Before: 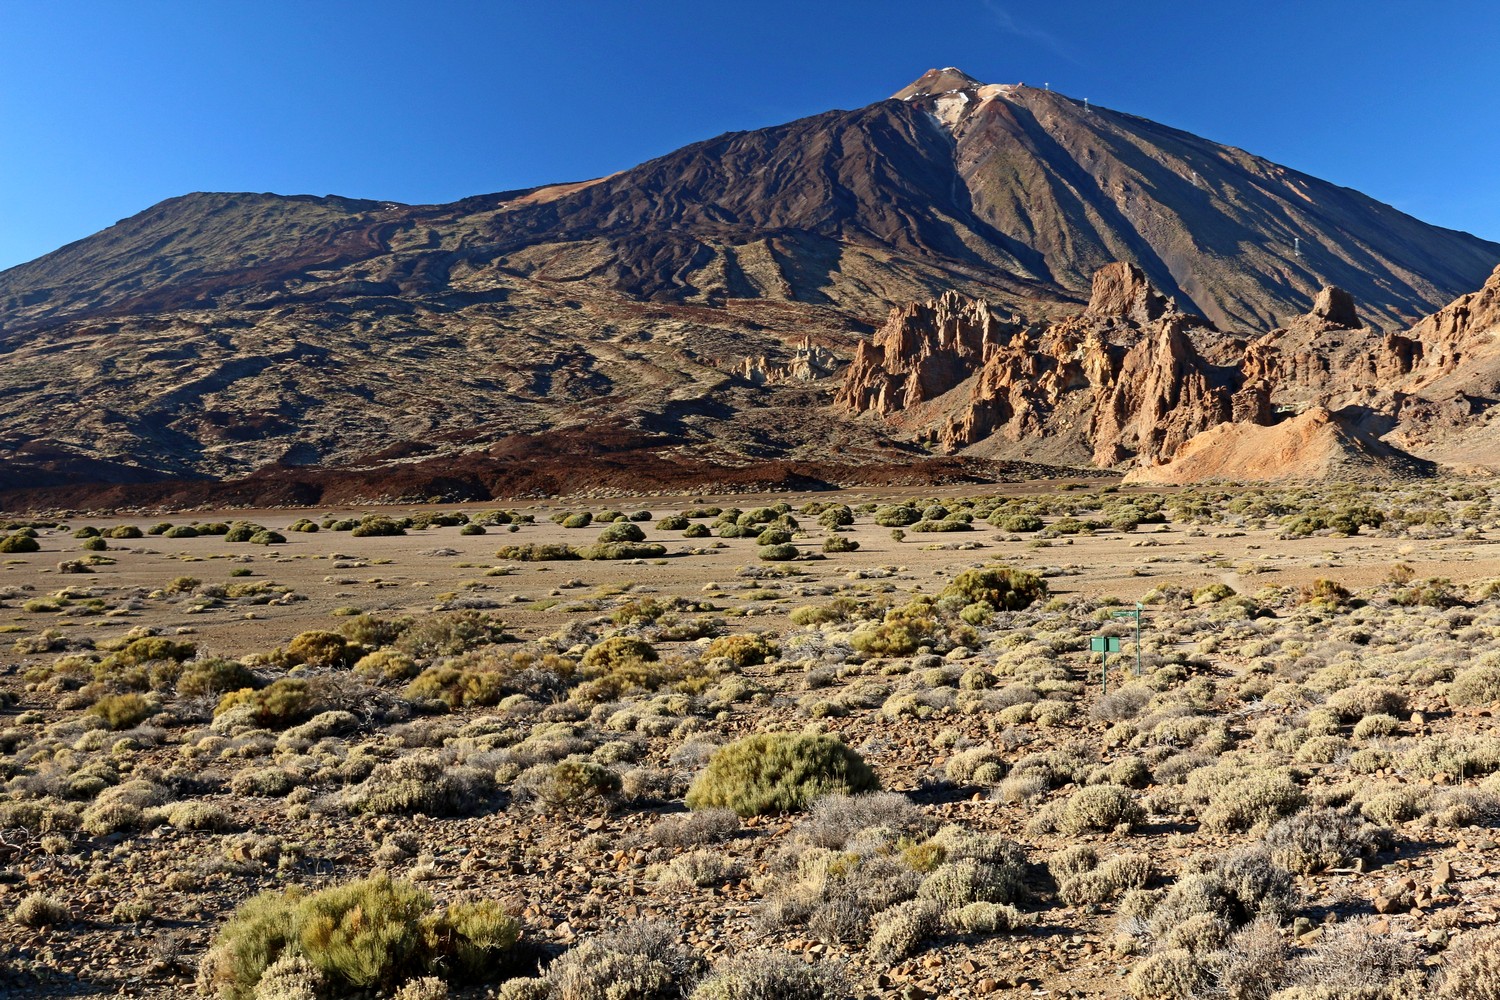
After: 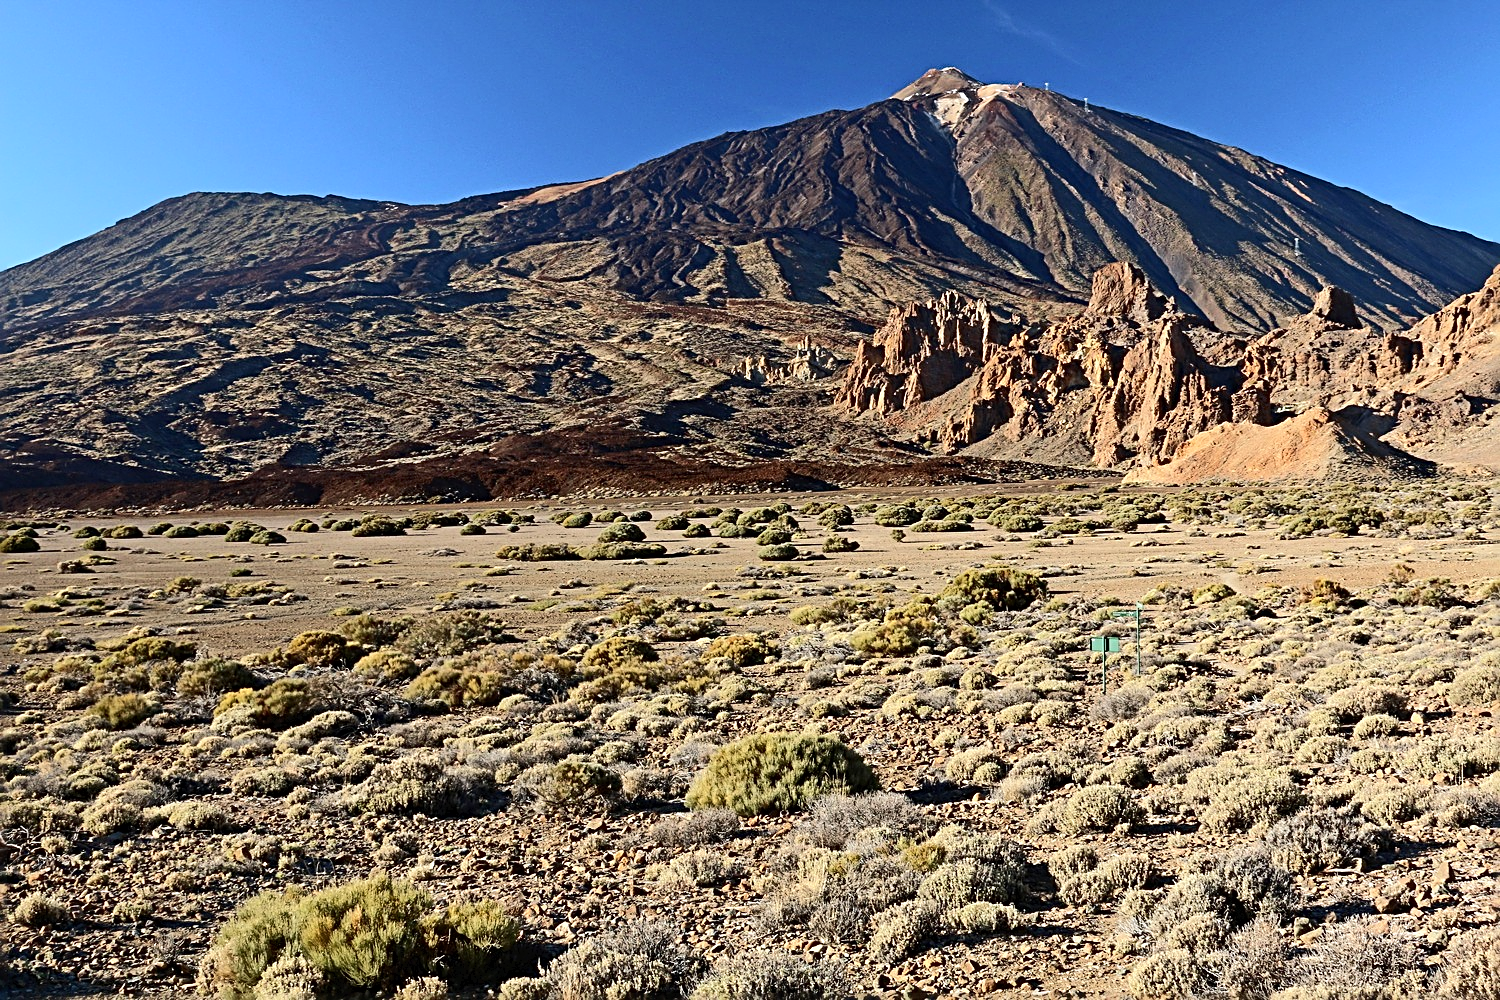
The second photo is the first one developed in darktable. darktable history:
sharpen: radius 2.632, amount 0.667
tone curve: curves: ch0 [(0, 0) (0.003, 0.019) (0.011, 0.022) (0.025, 0.029) (0.044, 0.041) (0.069, 0.06) (0.1, 0.09) (0.136, 0.123) (0.177, 0.163) (0.224, 0.206) (0.277, 0.268) (0.335, 0.35) (0.399, 0.436) (0.468, 0.526) (0.543, 0.624) (0.623, 0.713) (0.709, 0.779) (0.801, 0.845) (0.898, 0.912) (1, 1)], color space Lab, independent channels, preserve colors none
